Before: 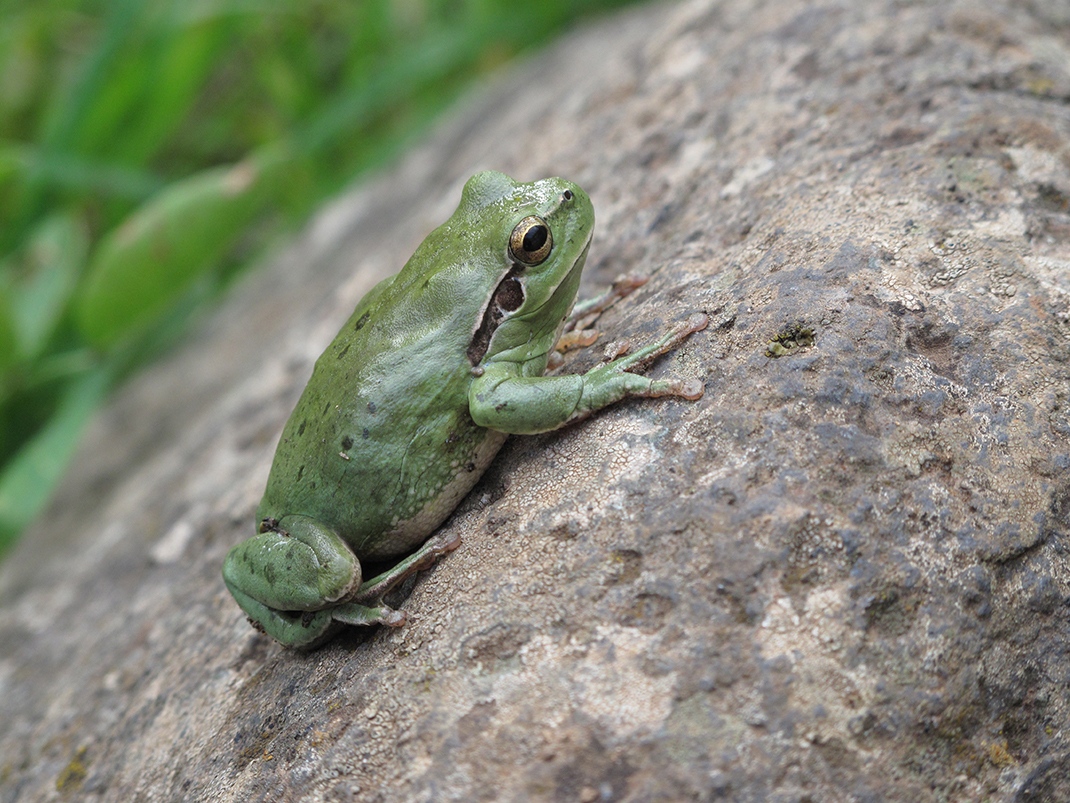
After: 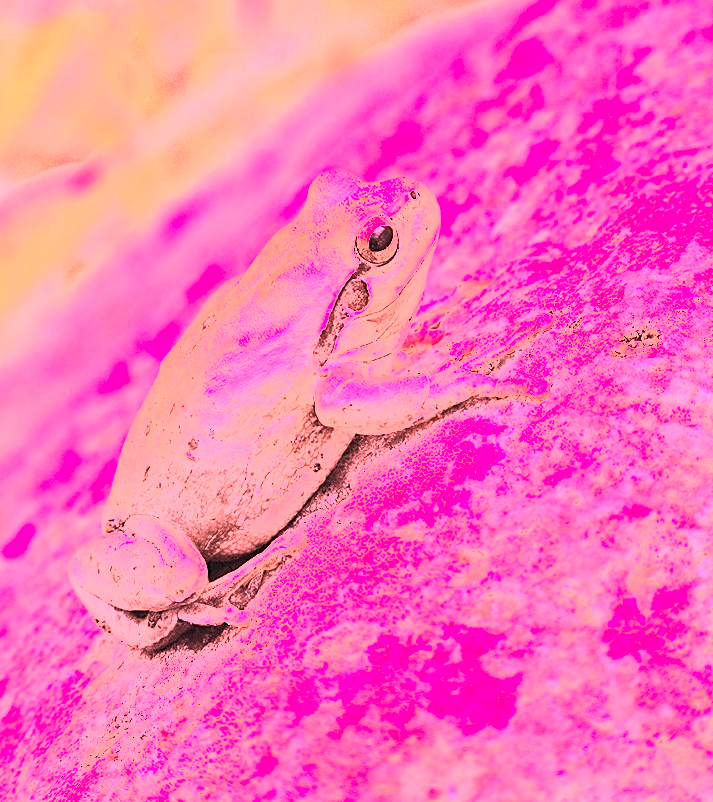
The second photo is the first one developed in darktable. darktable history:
sharpen: on, module defaults
white balance: red 4.26, blue 1.802
exposure: compensate highlight preservation false
crop and rotate: left 14.436%, right 18.898%
contrast brightness saturation: contrast 0.43, brightness 0.56, saturation -0.19
